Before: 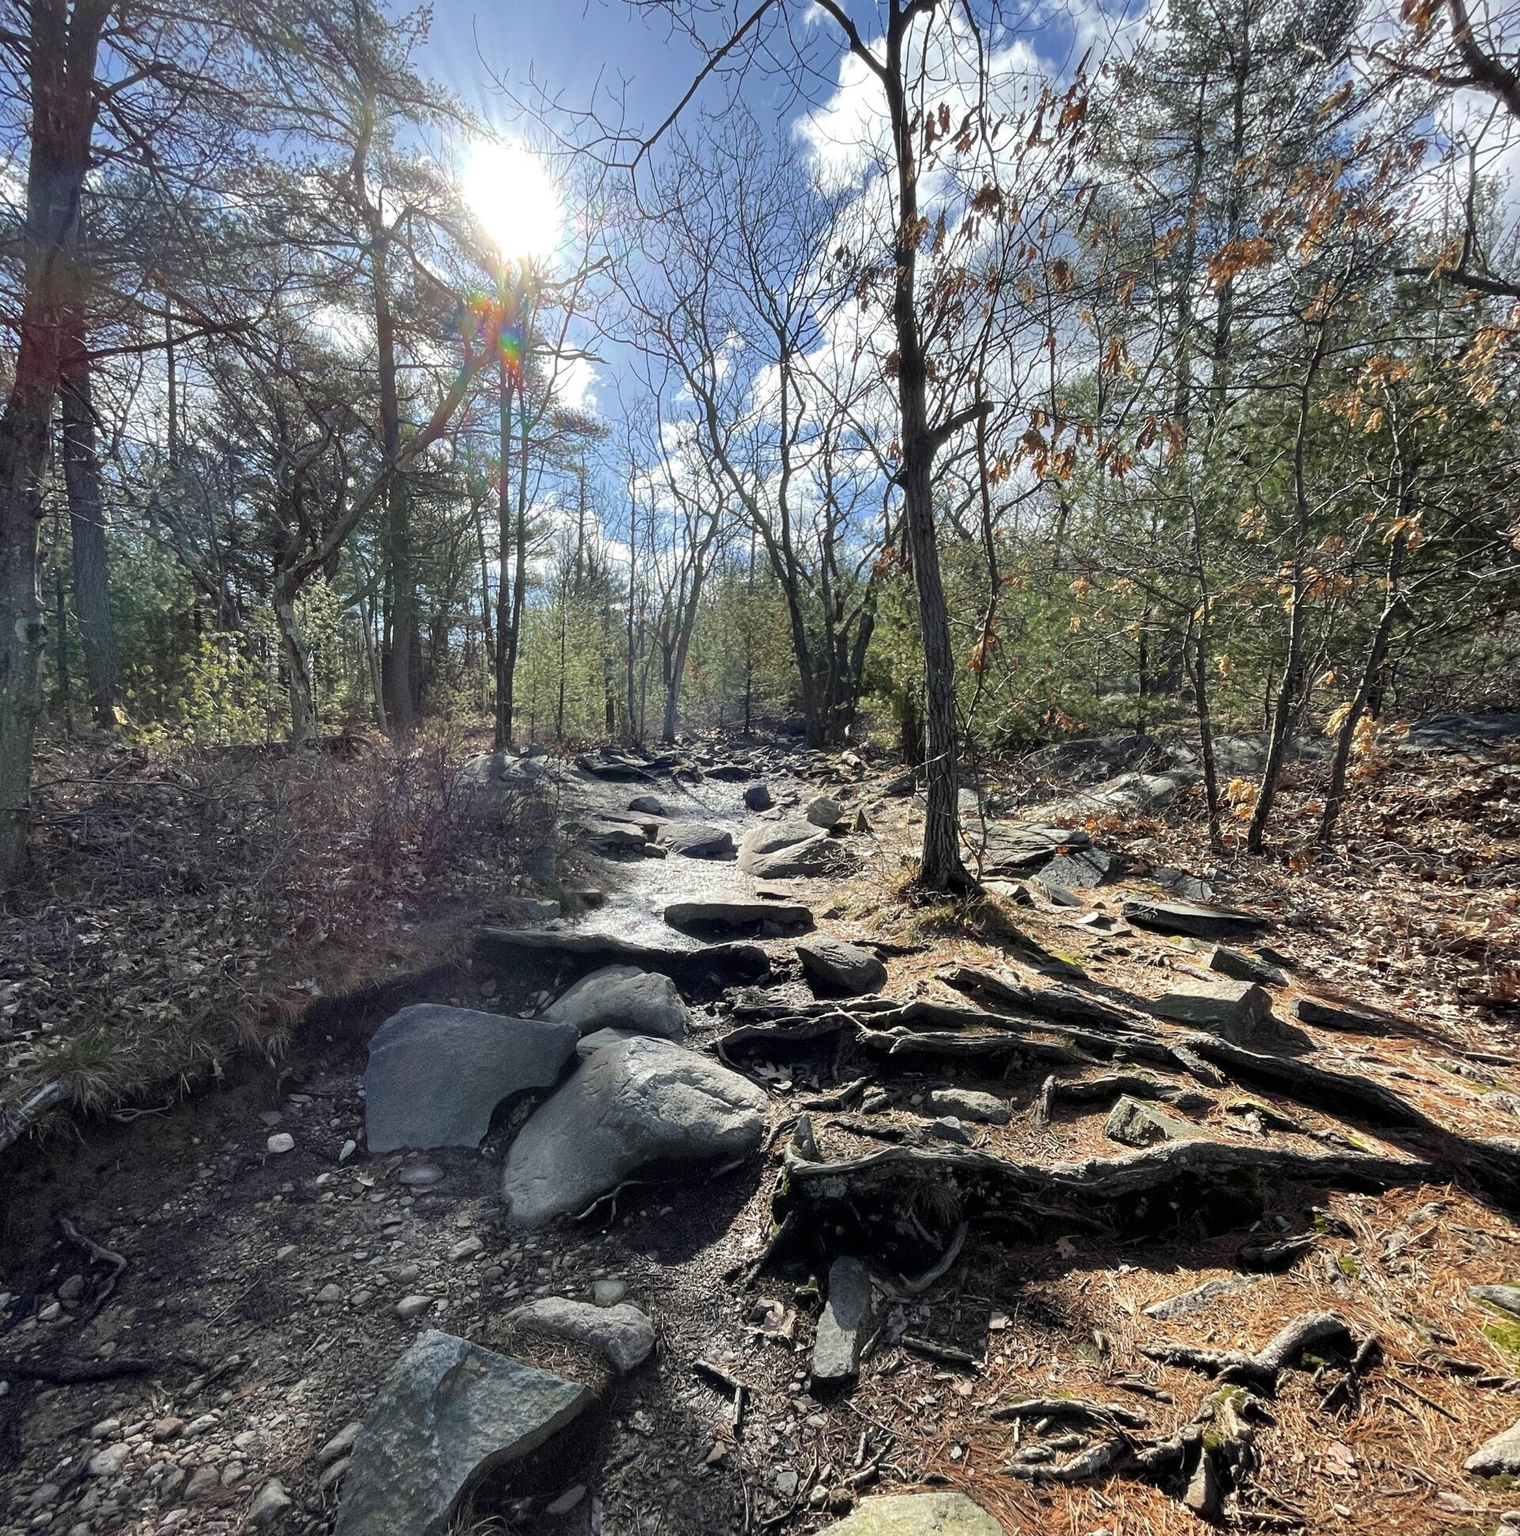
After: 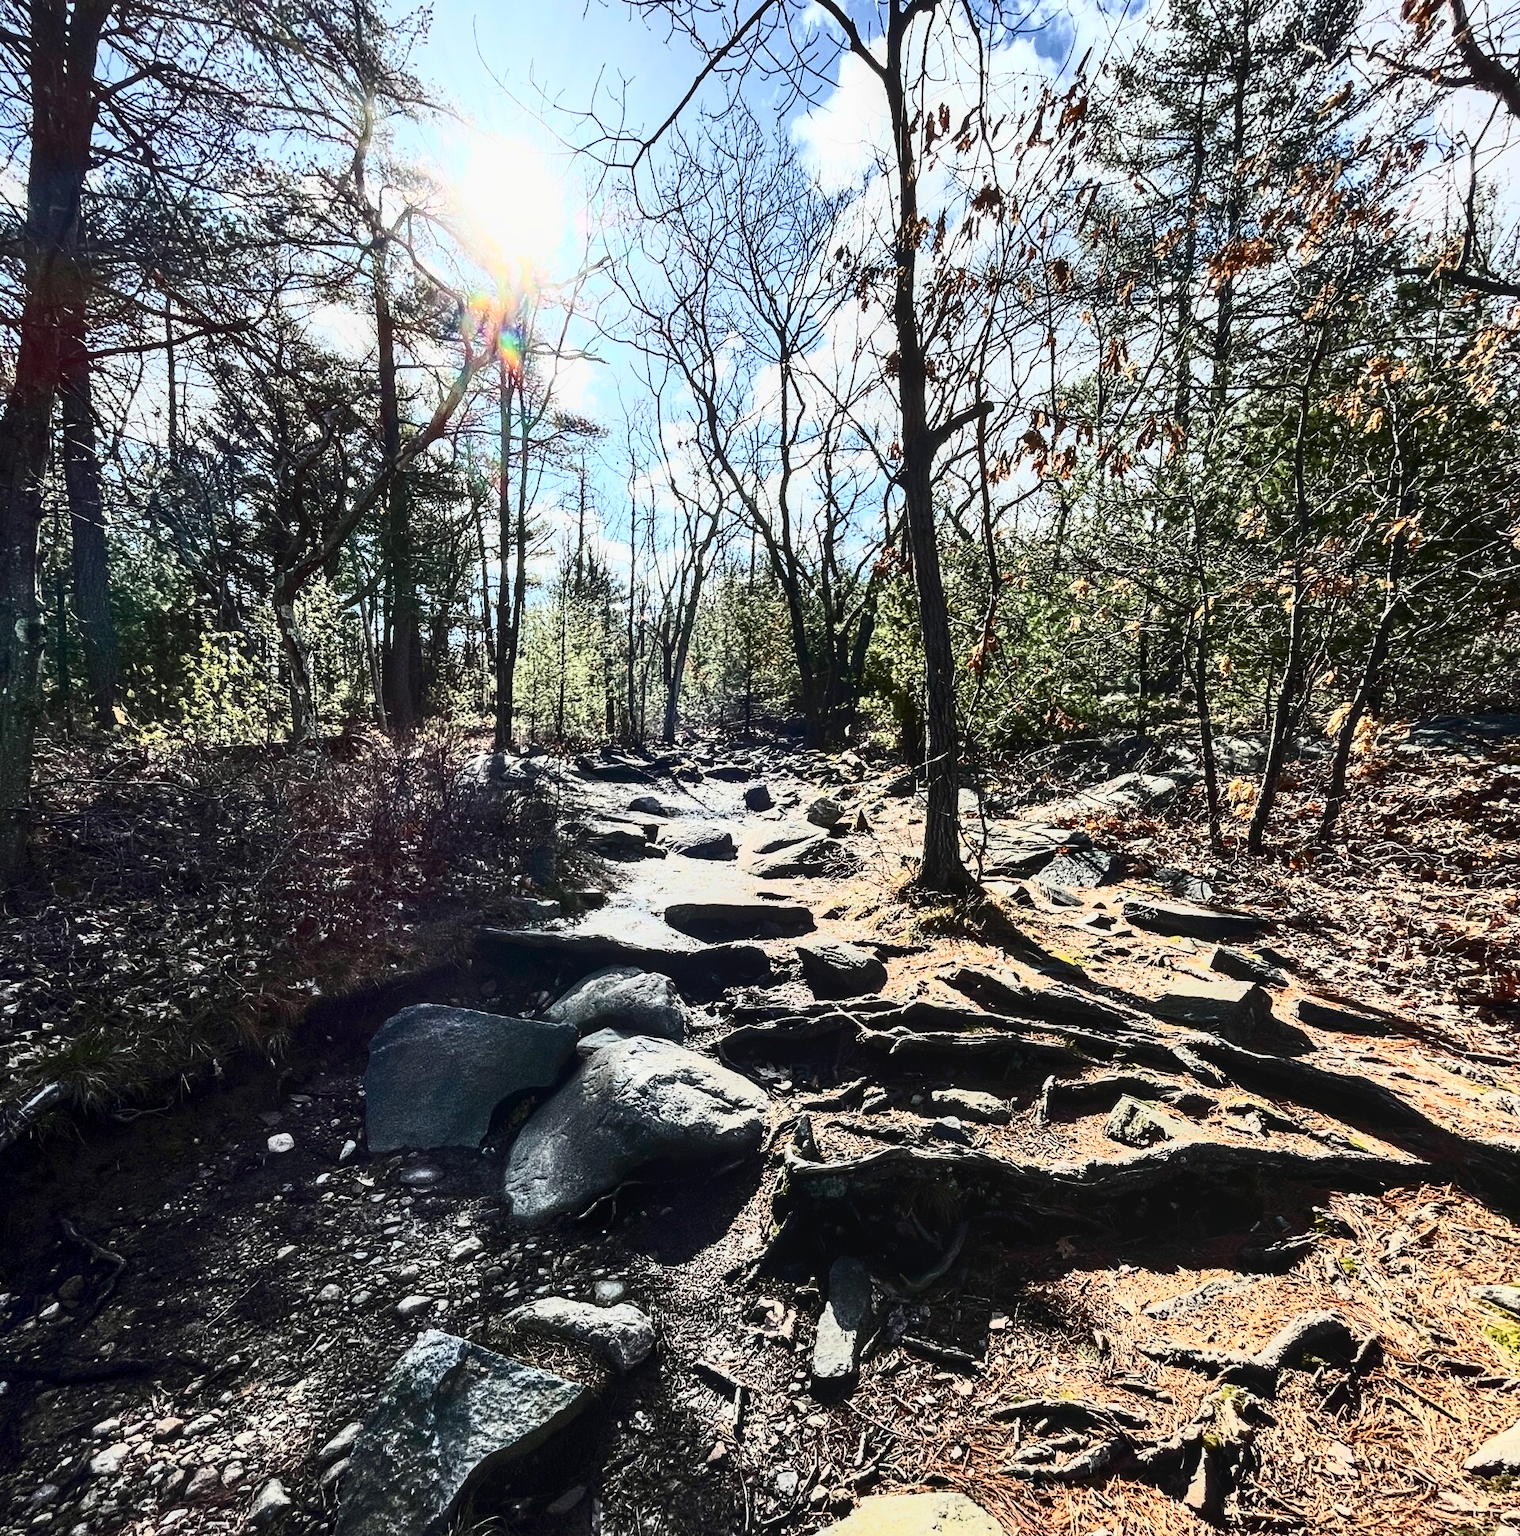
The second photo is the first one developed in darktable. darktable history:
local contrast: on, module defaults
contrast brightness saturation: contrast 0.942, brightness 0.196
